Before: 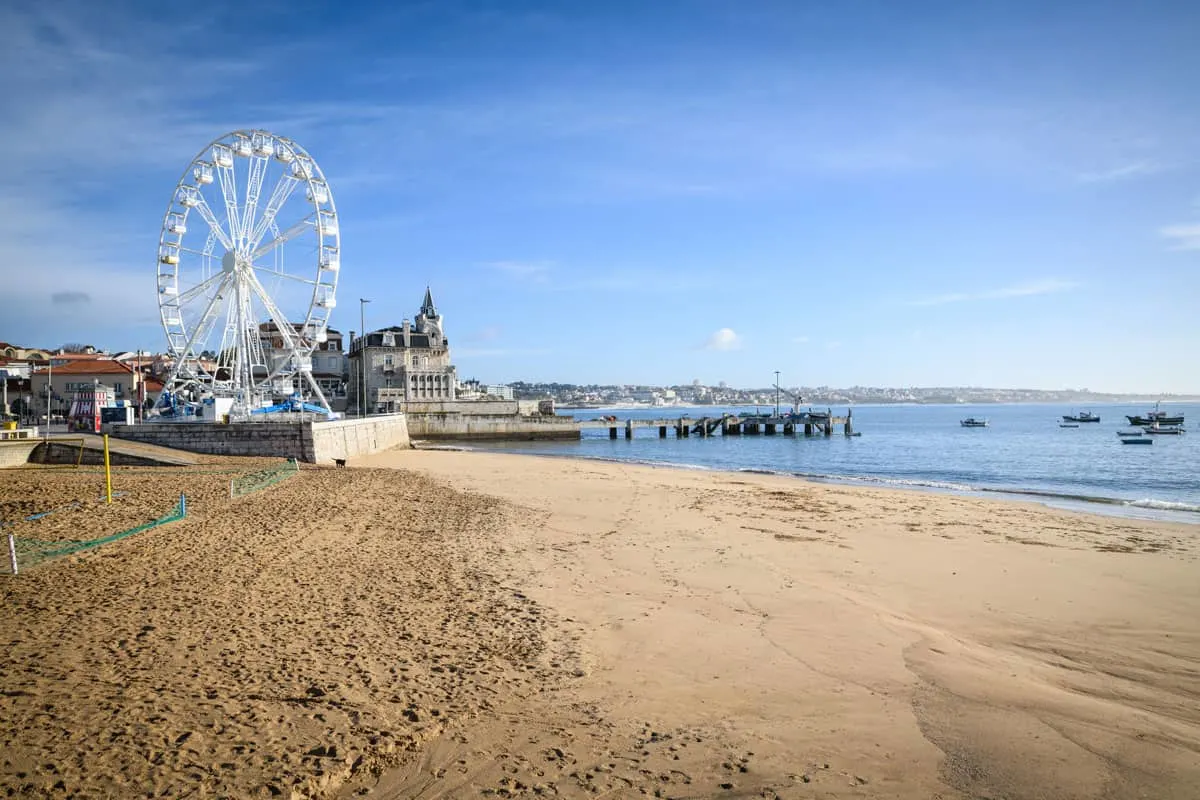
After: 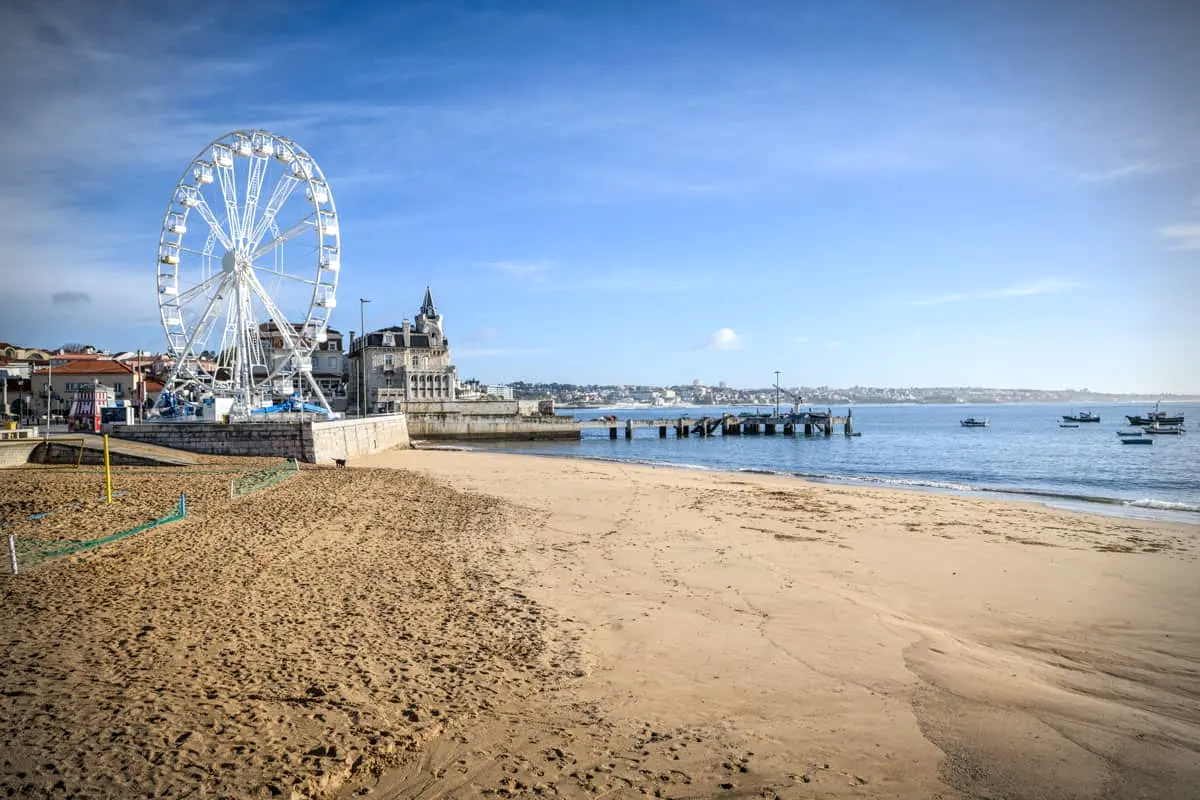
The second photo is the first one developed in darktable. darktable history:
vignetting: fall-off start 88.55%, fall-off radius 43.33%, width/height ratio 1.156
local contrast: on, module defaults
